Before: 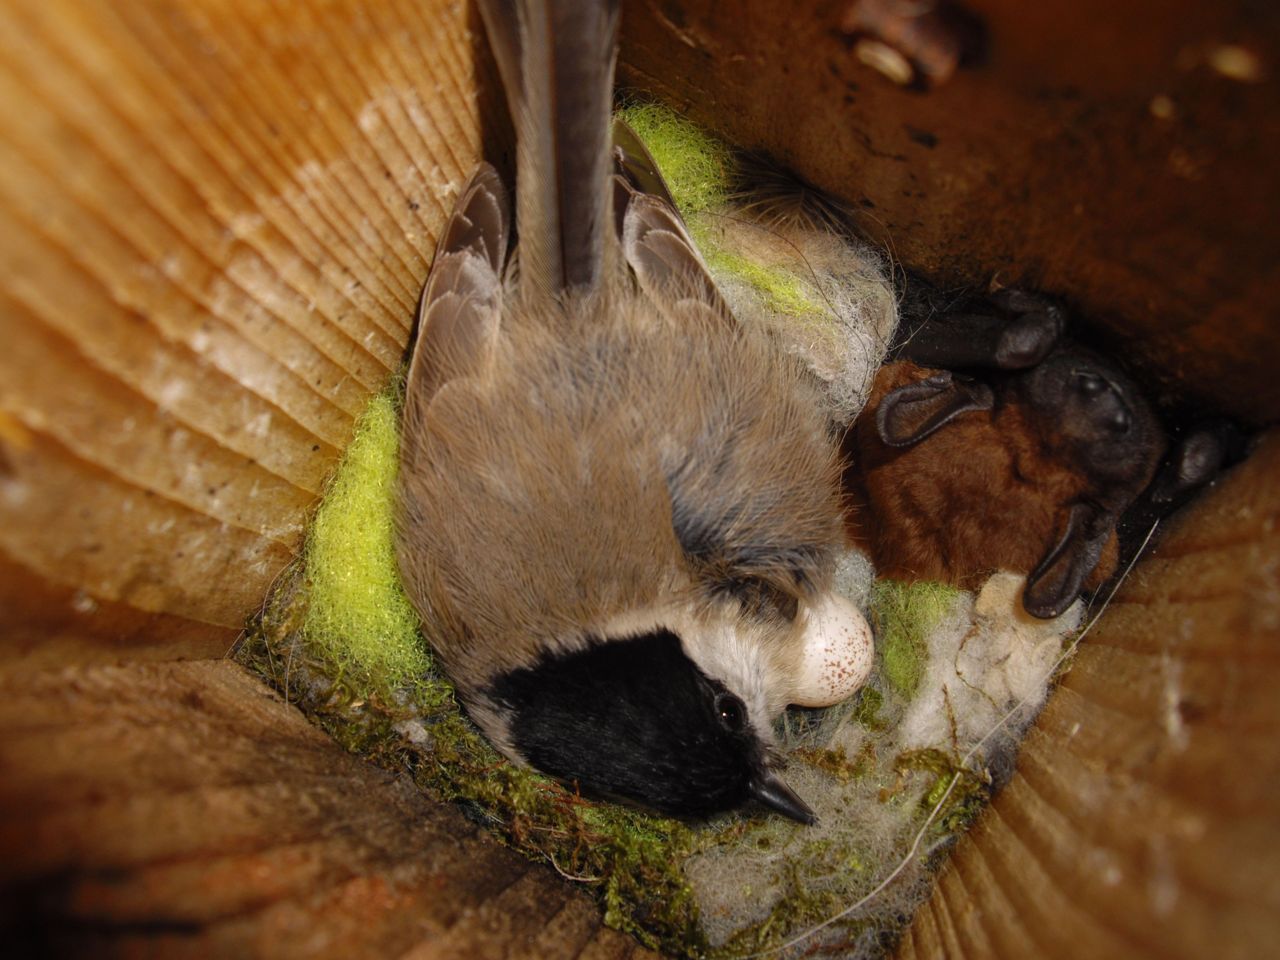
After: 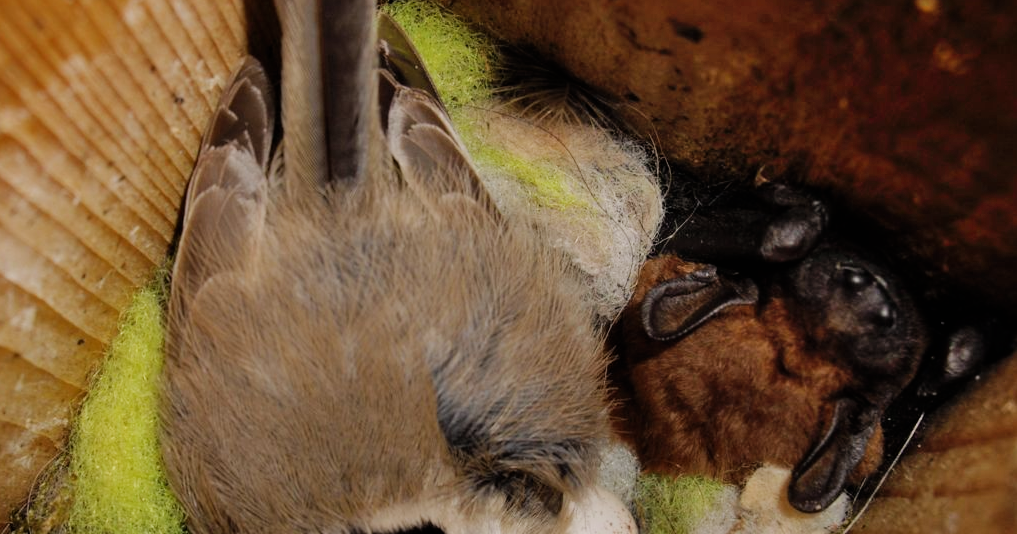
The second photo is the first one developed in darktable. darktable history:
crop: left 18.38%, top 11.092%, right 2.134%, bottom 33.217%
filmic rgb: black relative exposure -7.65 EV, white relative exposure 4.56 EV, hardness 3.61
tone equalizer: on, module defaults
shadows and highlights: shadows 49, highlights -41, soften with gaussian
